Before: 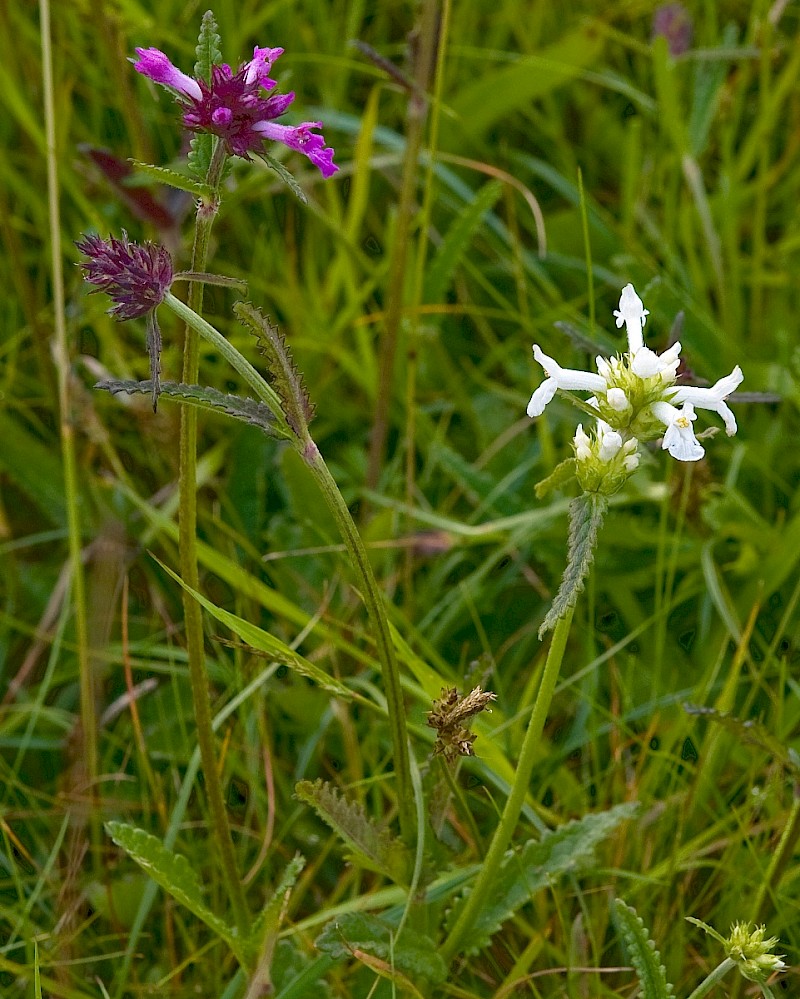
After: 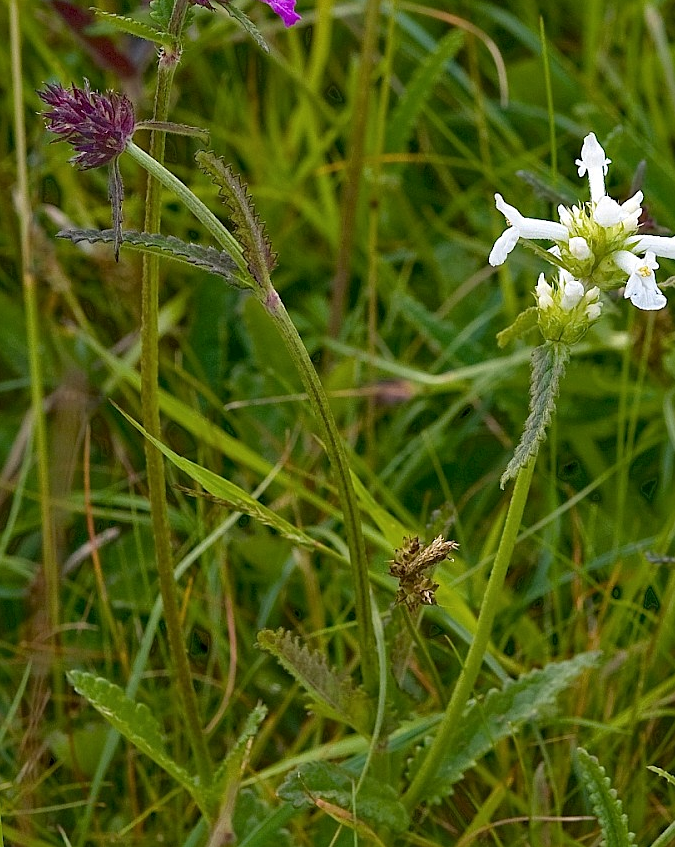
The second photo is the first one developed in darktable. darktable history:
crop and rotate: left 4.854%, top 15.206%, right 10.675%
local contrast: mode bilateral grid, contrast 100, coarseness 100, detail 108%, midtone range 0.2
exposure: black level correction 0, compensate highlight preservation false
sharpen: amount 0.204
